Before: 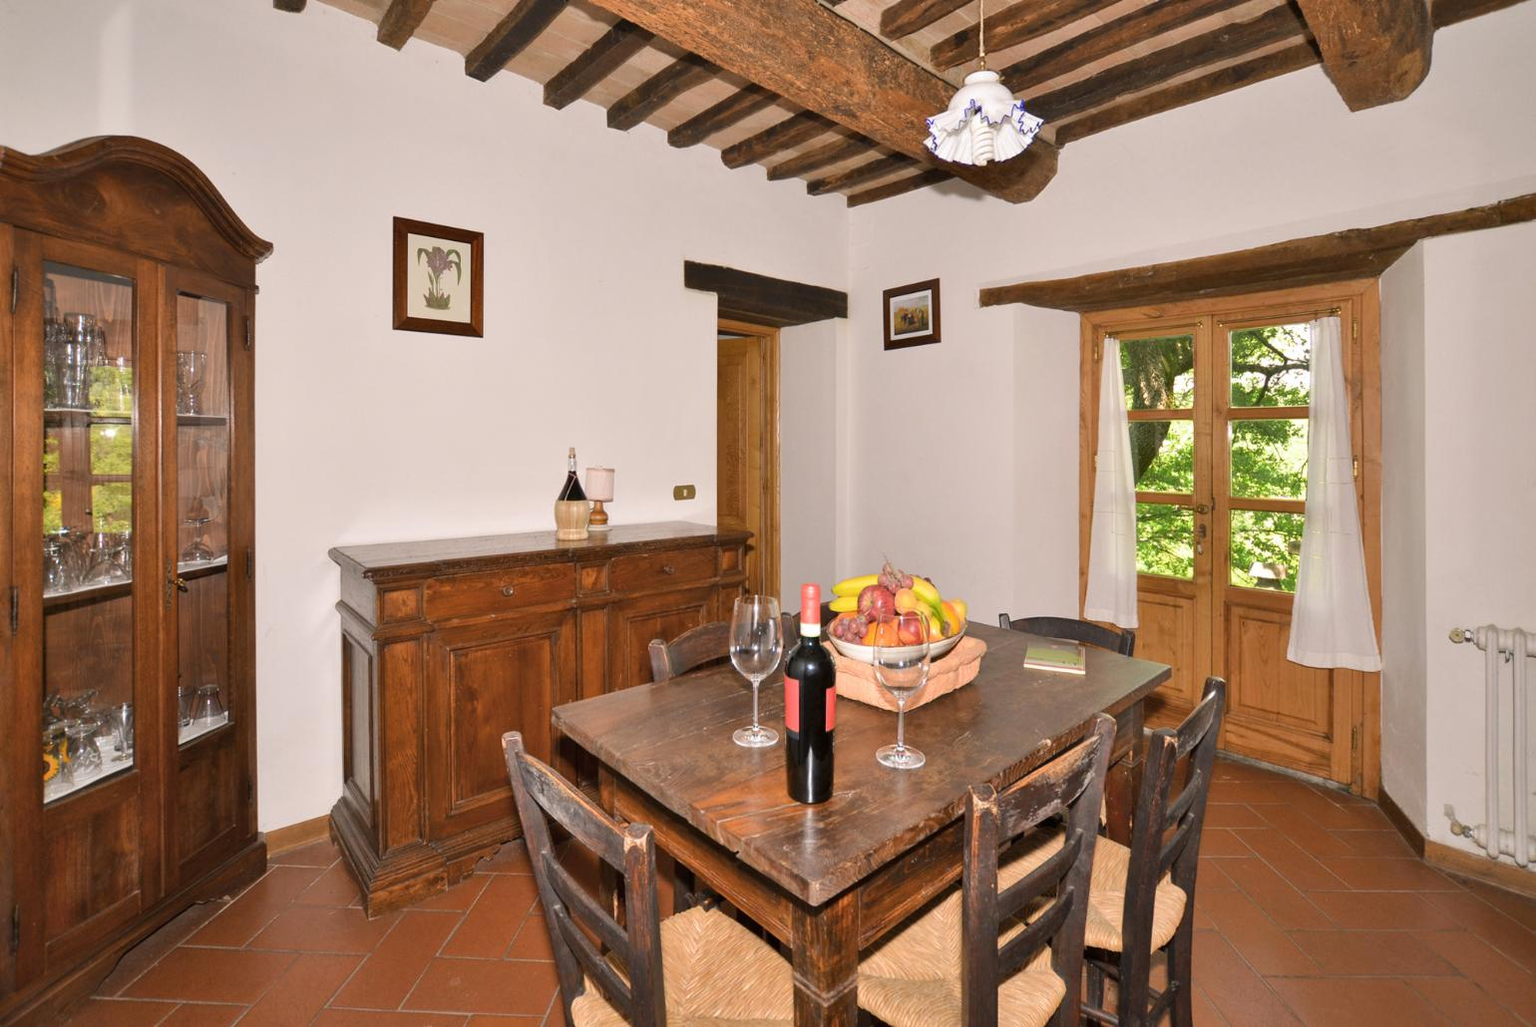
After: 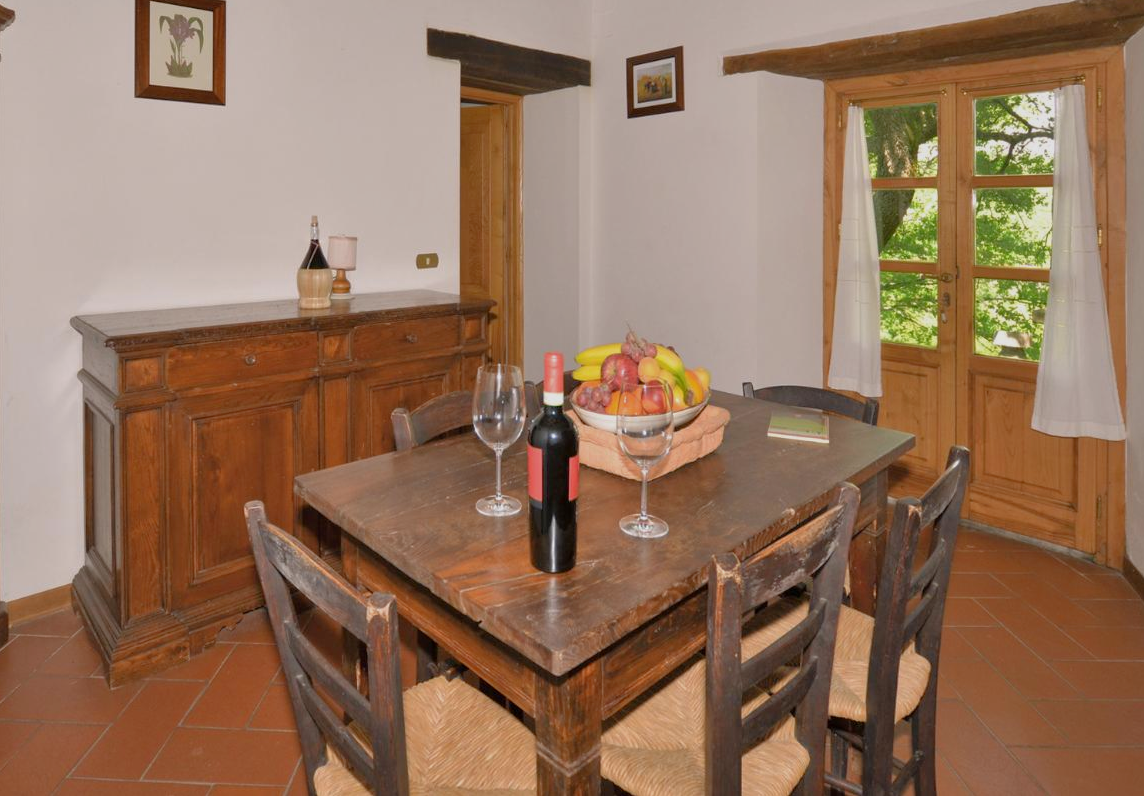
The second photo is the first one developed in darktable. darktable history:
crop: left 16.844%, top 22.632%, right 8.818%
tone equalizer: -8 EV 0.274 EV, -7 EV 0.417 EV, -6 EV 0.39 EV, -5 EV 0.285 EV, -3 EV -0.282 EV, -2 EV -0.436 EV, -1 EV -0.423 EV, +0 EV -0.275 EV, edges refinement/feathering 500, mask exposure compensation -1.57 EV, preserve details no
